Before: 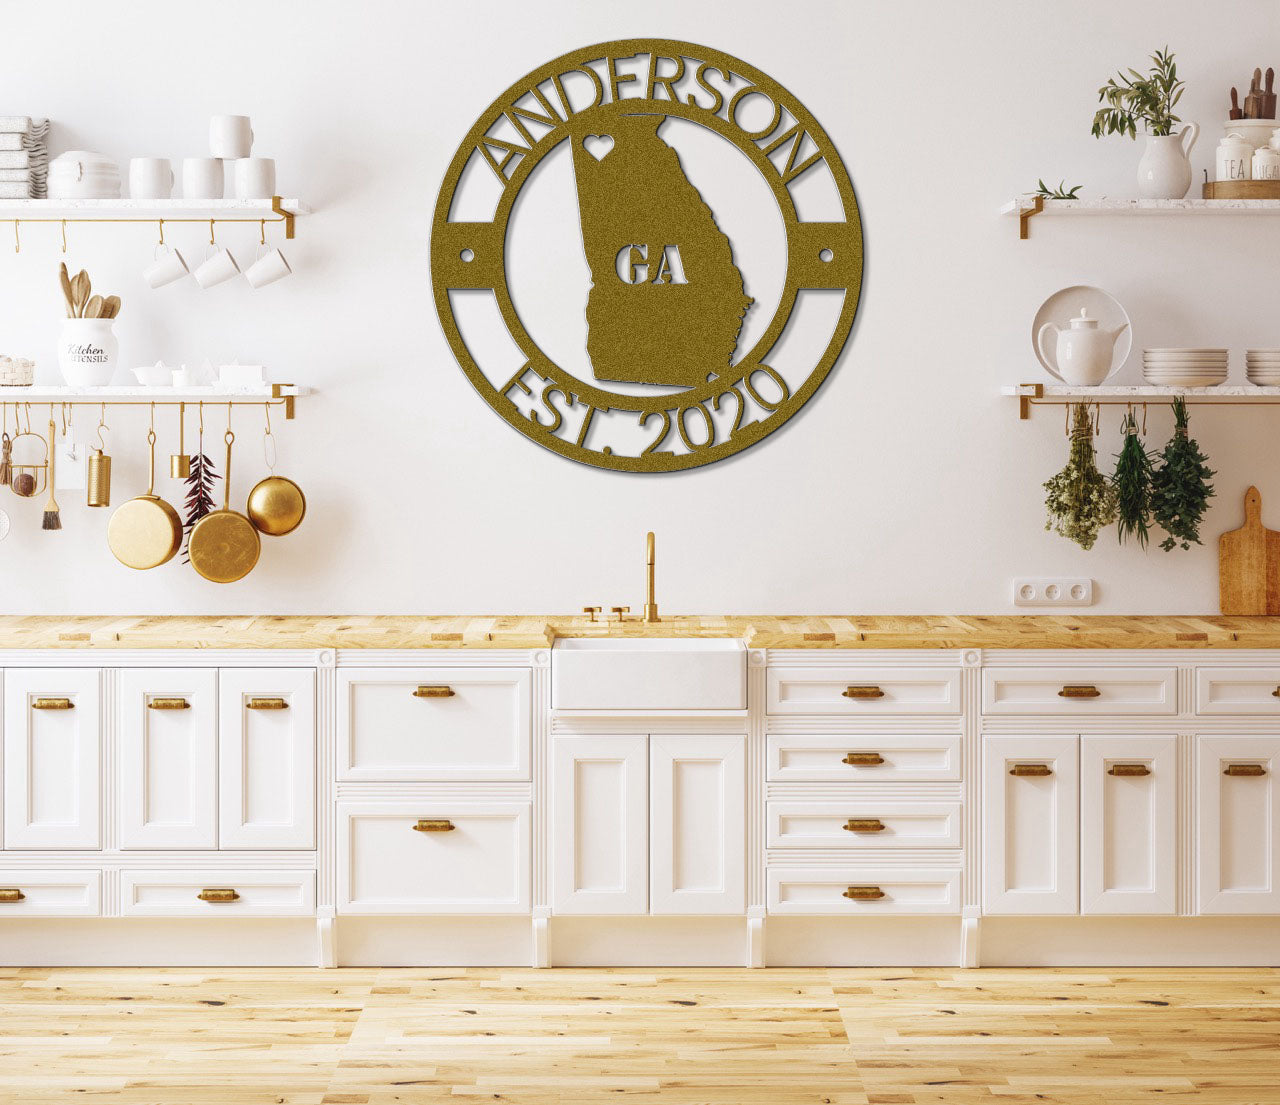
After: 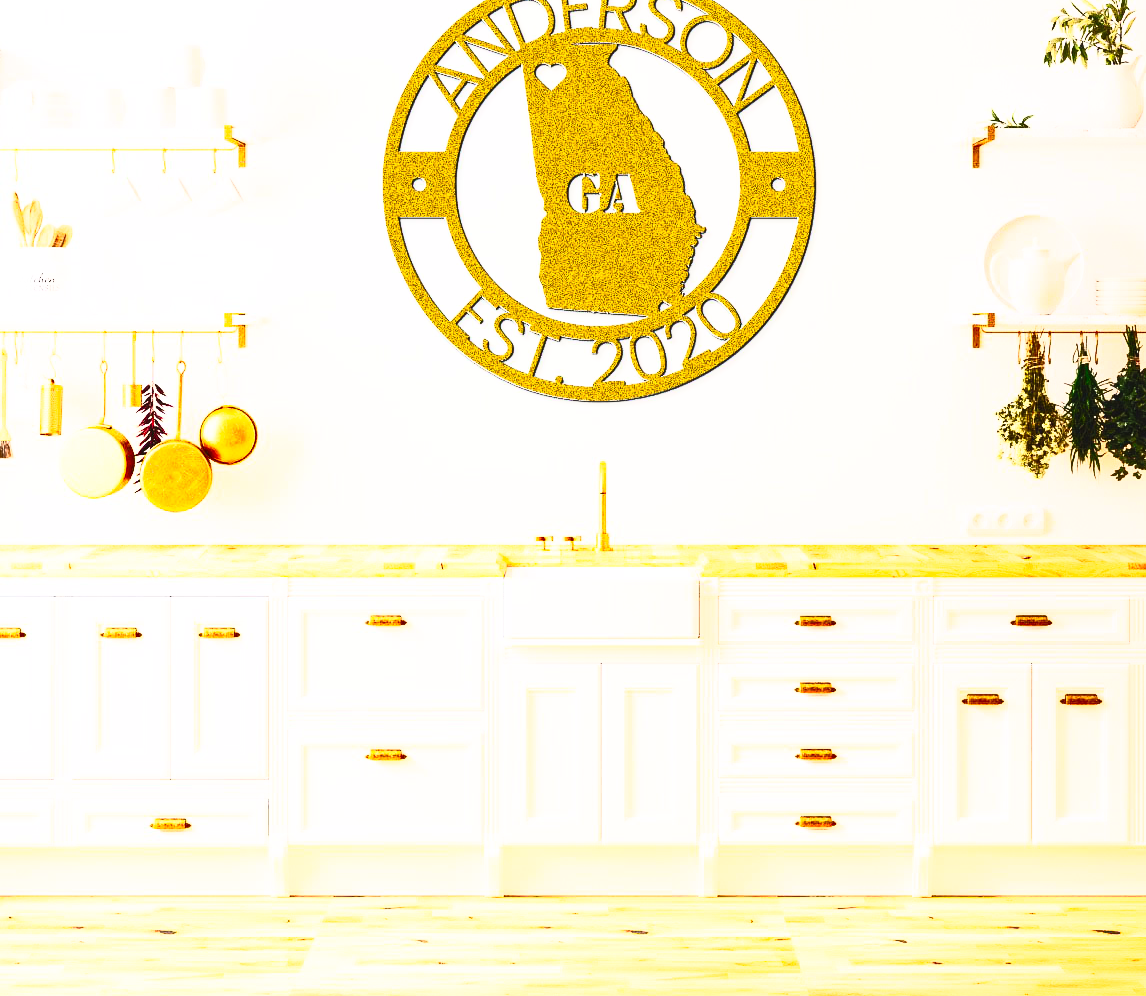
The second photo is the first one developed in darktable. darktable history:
contrast brightness saturation: contrast 0.849, brightness 0.592, saturation 0.595
crop: left 3.75%, top 6.512%, right 6.686%, bottom 3.3%
base curve: curves: ch0 [(0, 0) (0.032, 0.025) (0.121, 0.166) (0.206, 0.329) (0.605, 0.79) (1, 1)], preserve colors none
